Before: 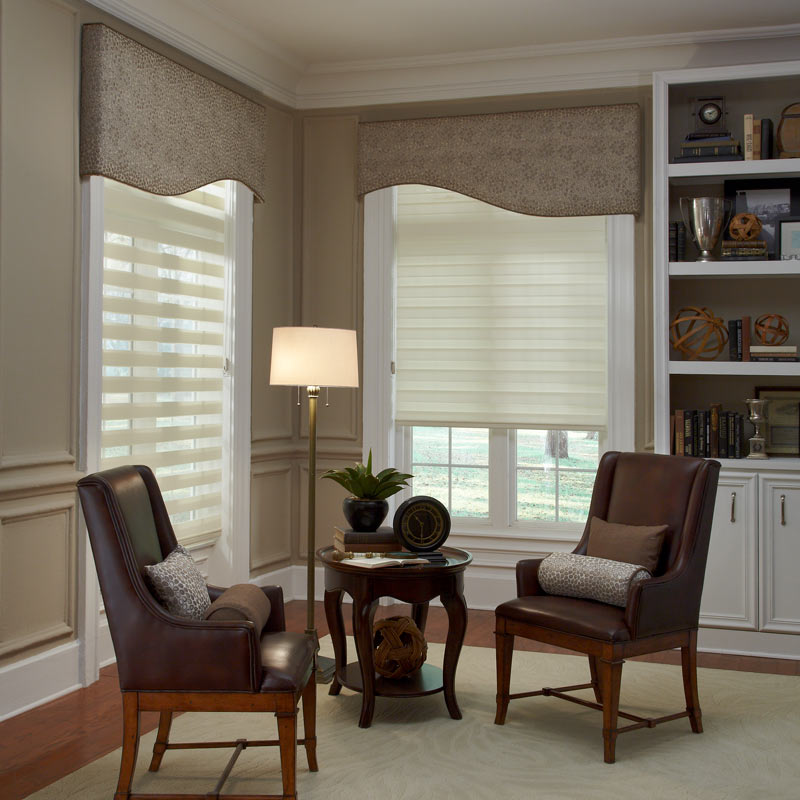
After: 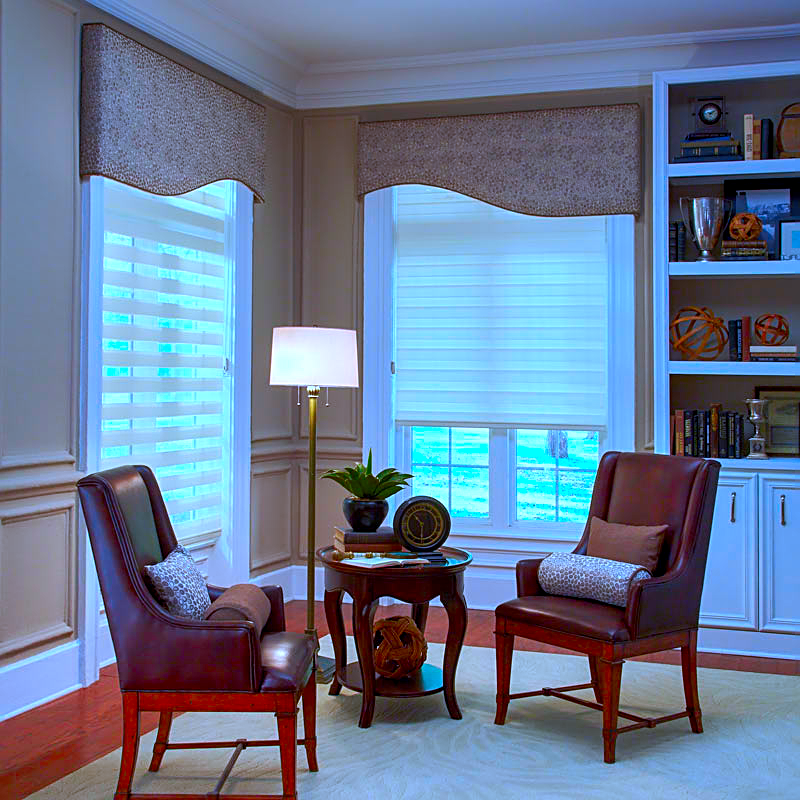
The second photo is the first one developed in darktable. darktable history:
local contrast: on, module defaults
color correction: highlights a* 1.59, highlights b* -1.7, saturation 2.48
exposure: exposure 0.6 EV, compensate highlight preservation false
color balance: mode lift, gamma, gain (sRGB)
graduated density: on, module defaults
color calibration: illuminant as shot in camera, x 0.377, y 0.392, temperature 4169.3 K, saturation algorithm version 1 (2020)
sharpen: on, module defaults
white balance: red 0.925, blue 1.046
